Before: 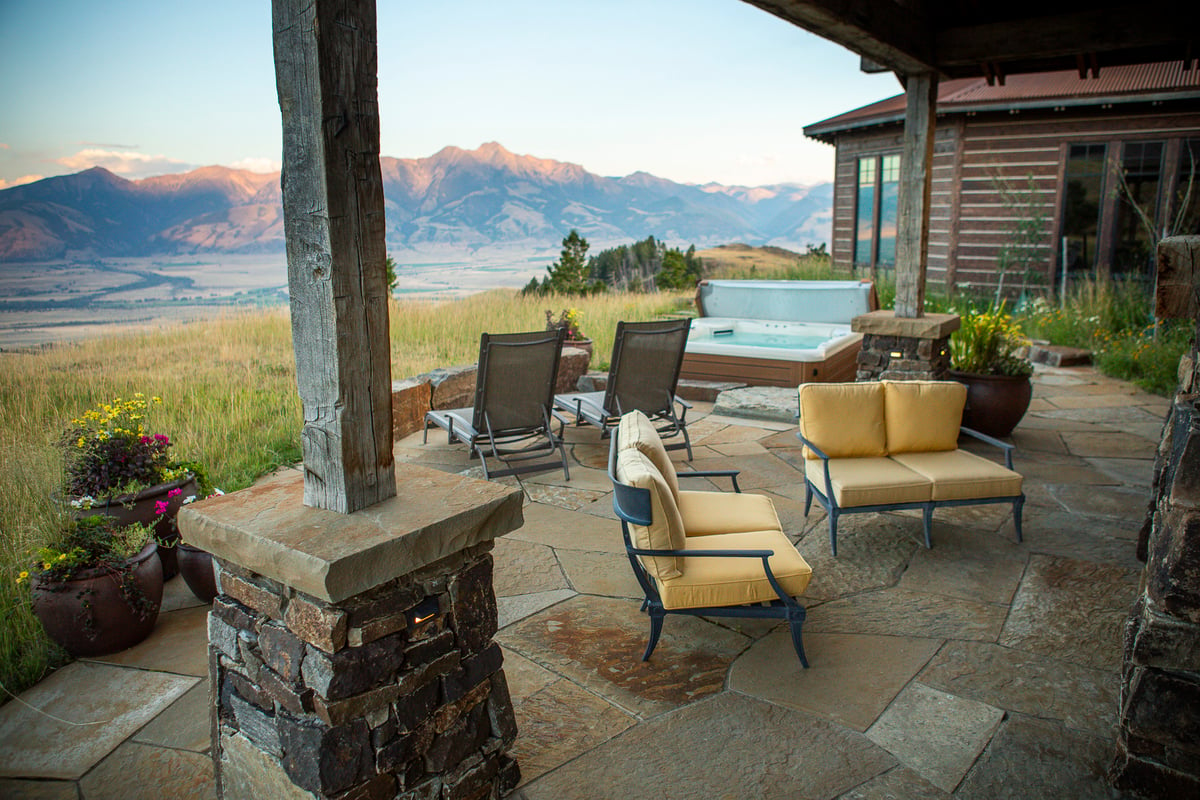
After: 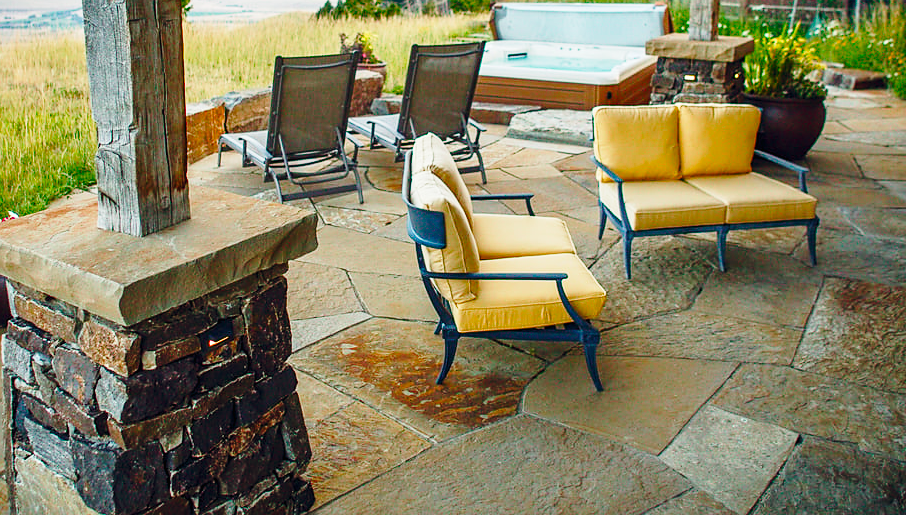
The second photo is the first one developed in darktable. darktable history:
color balance rgb: global offset › chroma 0.059%, global offset › hue 253.24°, perceptual saturation grading › global saturation 20%, perceptual saturation grading › highlights -25.722%, perceptual saturation grading › shadows 49.55%
base curve: curves: ch0 [(0, 0) (0.028, 0.03) (0.121, 0.232) (0.46, 0.748) (0.859, 0.968) (1, 1)], preserve colors none
sharpen: radius 1.589, amount 0.372, threshold 1.287
crop and rotate: left 17.238%, top 34.659%, right 7.234%, bottom 0.881%
shadows and highlights: soften with gaussian
local contrast: mode bilateral grid, contrast 99, coarseness 100, detail 91%, midtone range 0.2
